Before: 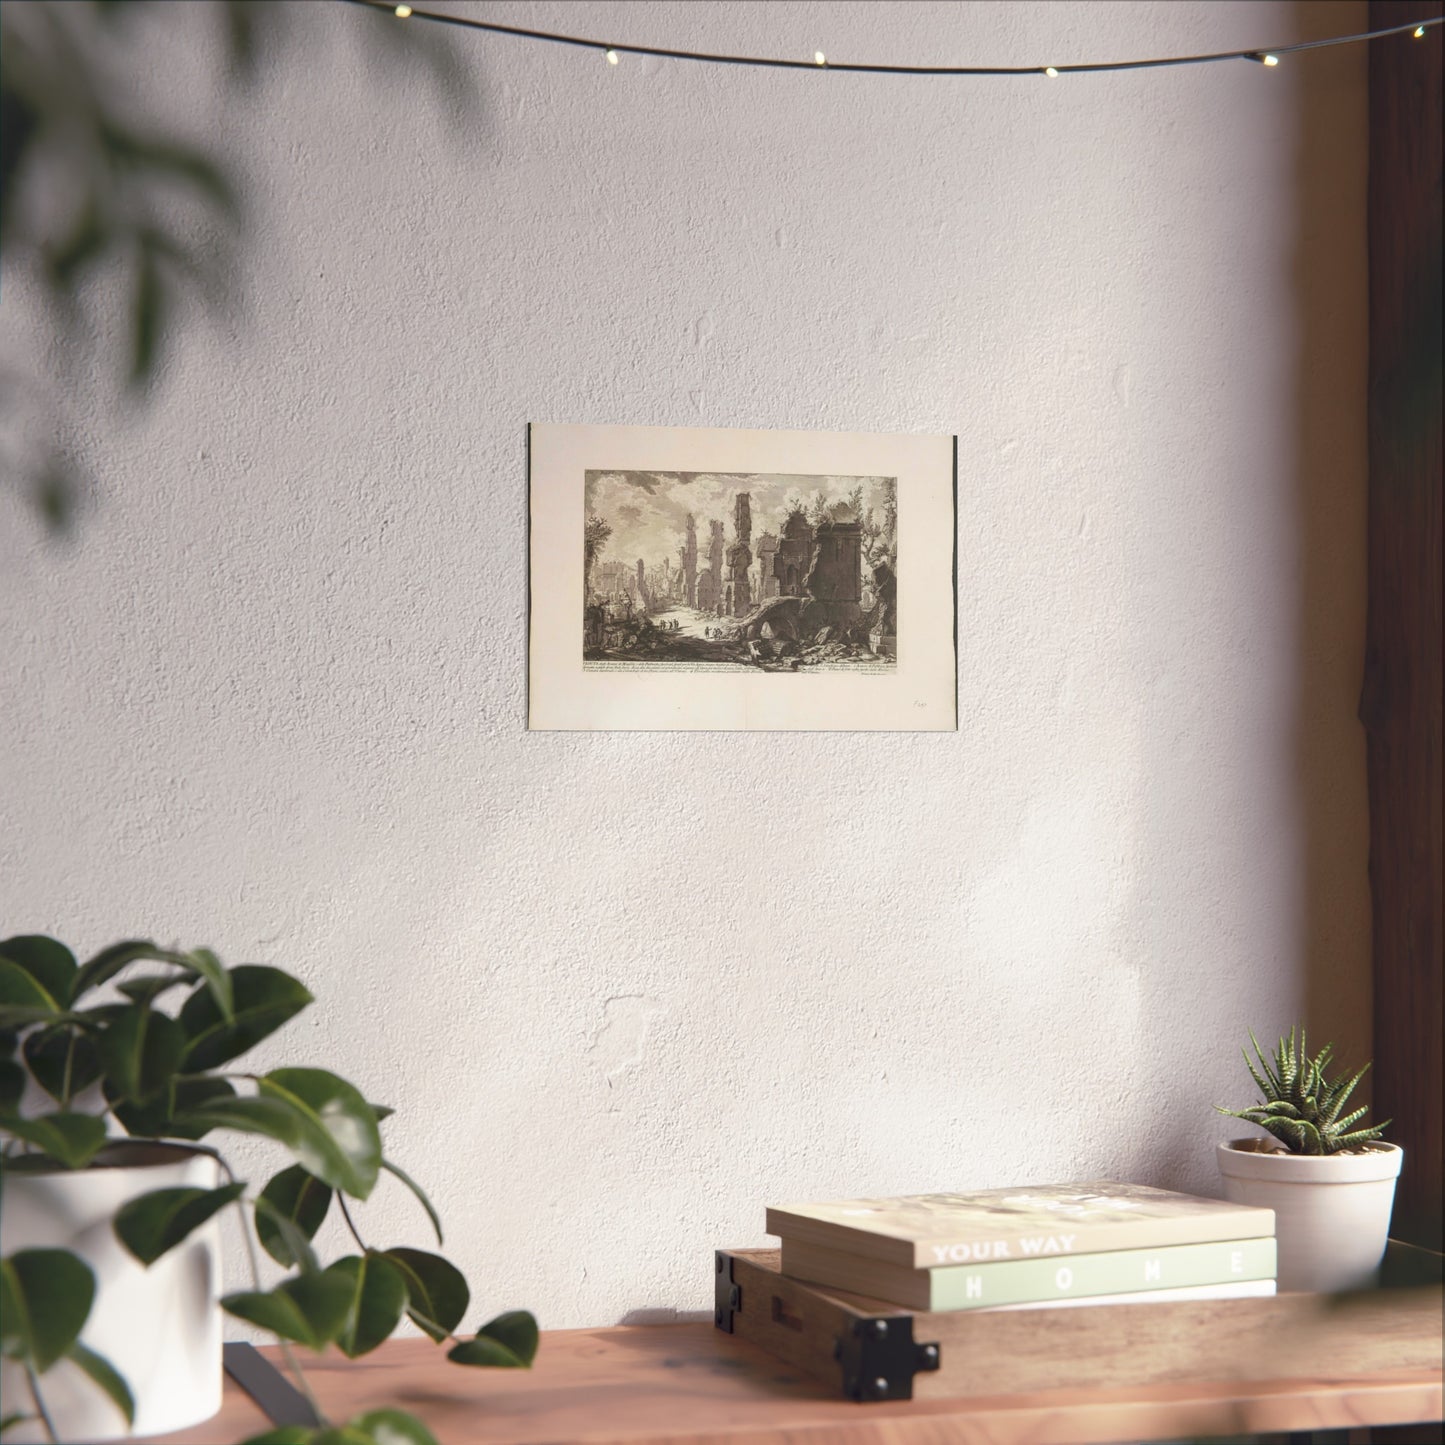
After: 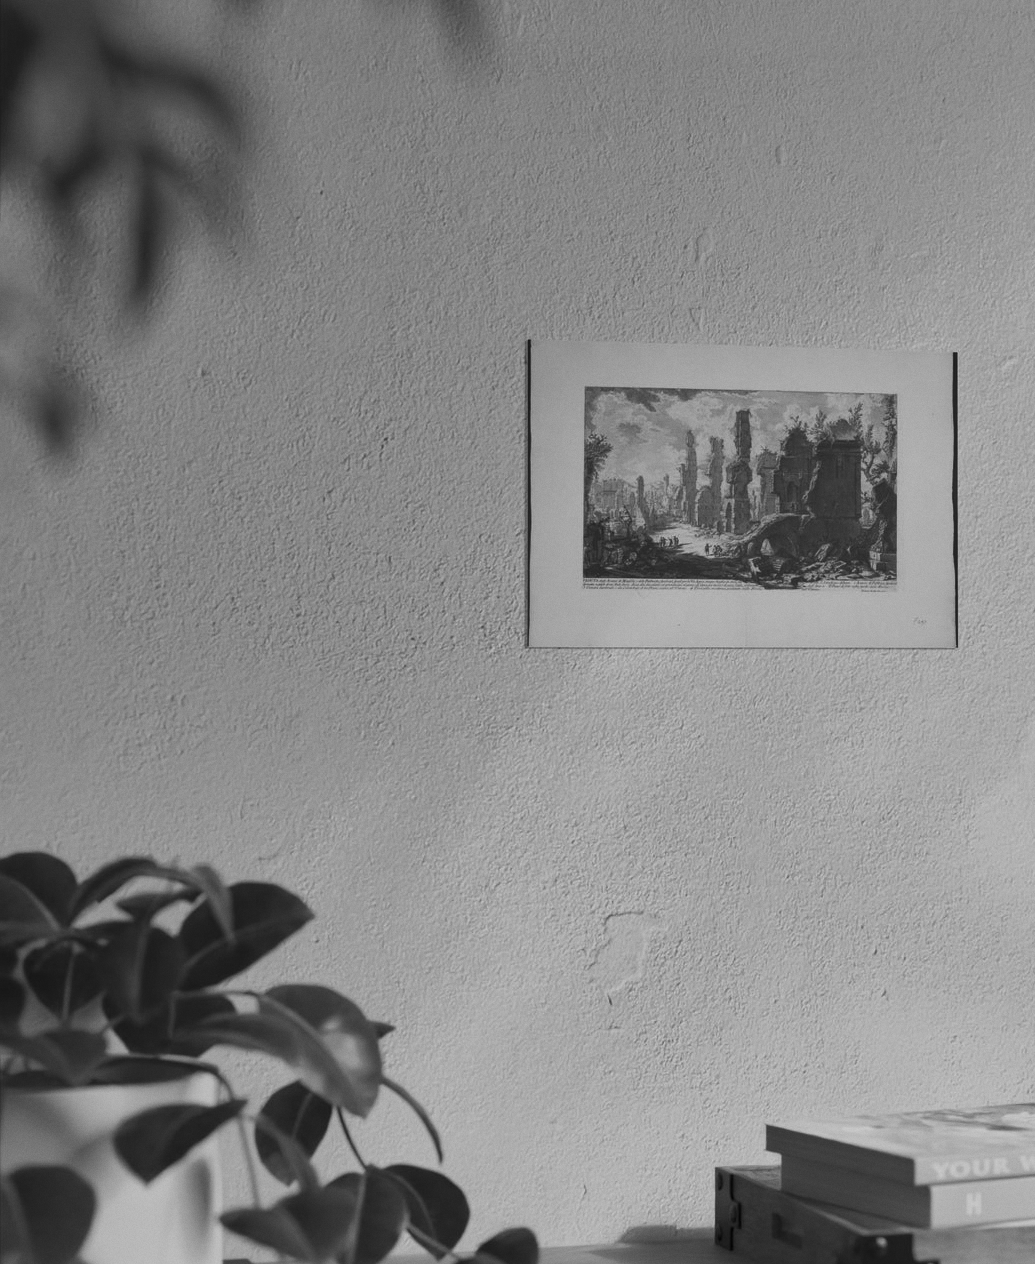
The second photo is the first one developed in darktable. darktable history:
shadows and highlights: shadows 22.7, highlights -48.71, soften with gaussian
crop: top 5.803%, right 27.864%, bottom 5.804%
monochrome: a 79.32, b 81.83, size 1.1
color balance rgb: perceptual saturation grading › global saturation 40%, global vibrance 15%
grain: coarseness 0.09 ISO, strength 10%
